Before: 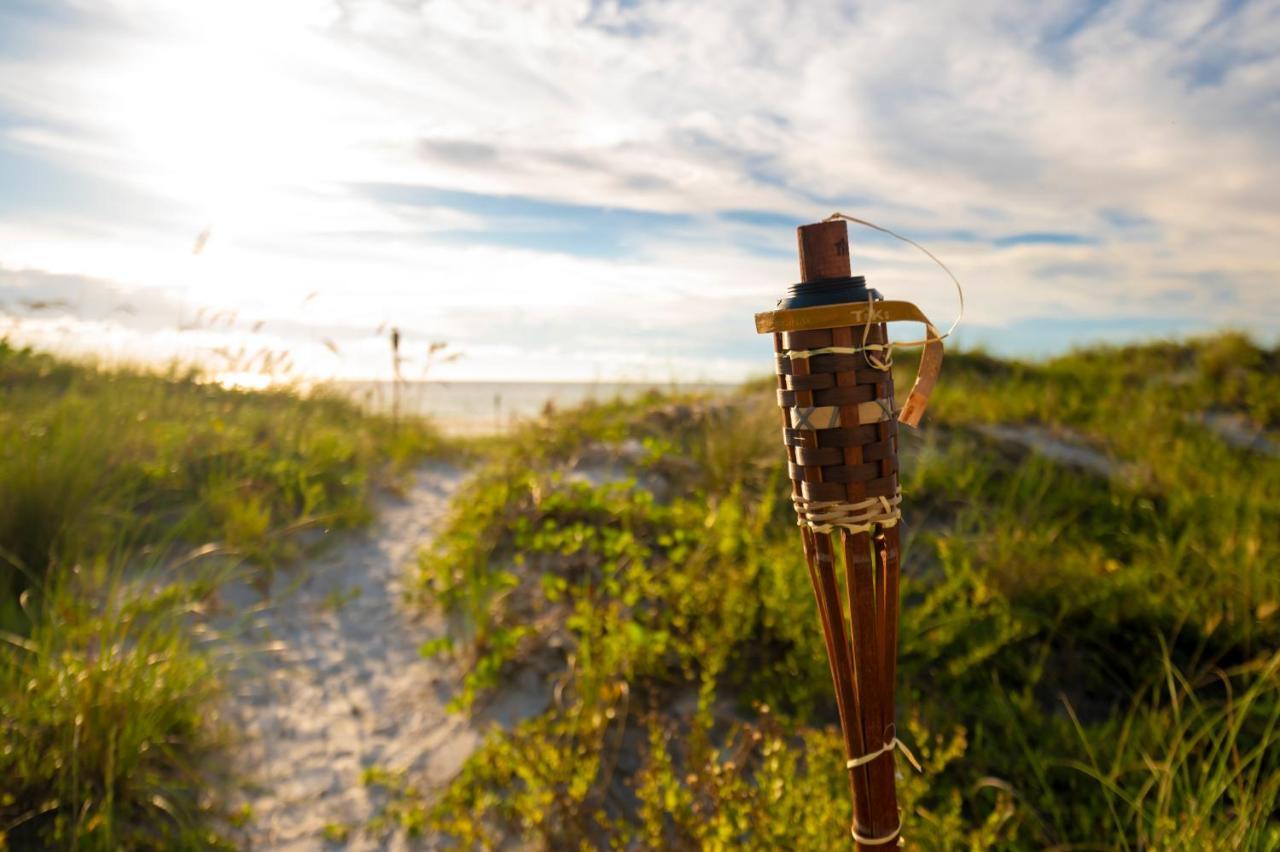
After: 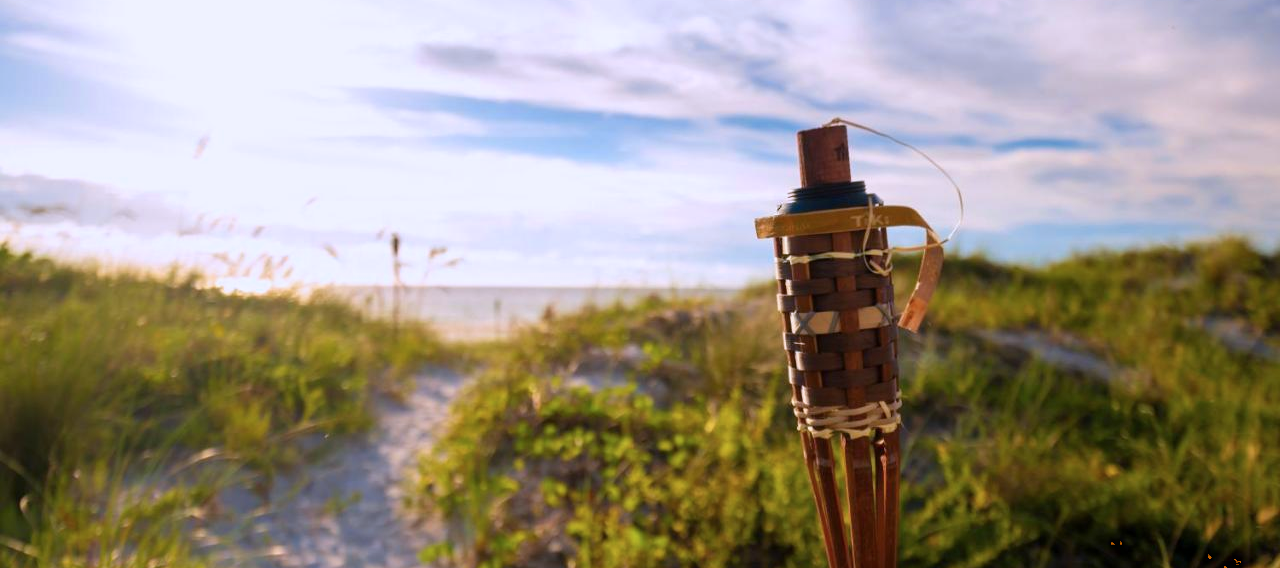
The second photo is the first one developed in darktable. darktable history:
crop: top 11.166%, bottom 22.168%
white balance: red 1, blue 1
color calibration: output R [0.999, 0.026, -0.11, 0], output G [-0.019, 1.037, -0.099, 0], output B [0.022, -0.023, 0.902, 0], illuminant custom, x 0.367, y 0.392, temperature 4437.75 K, clip negative RGB from gamut false
